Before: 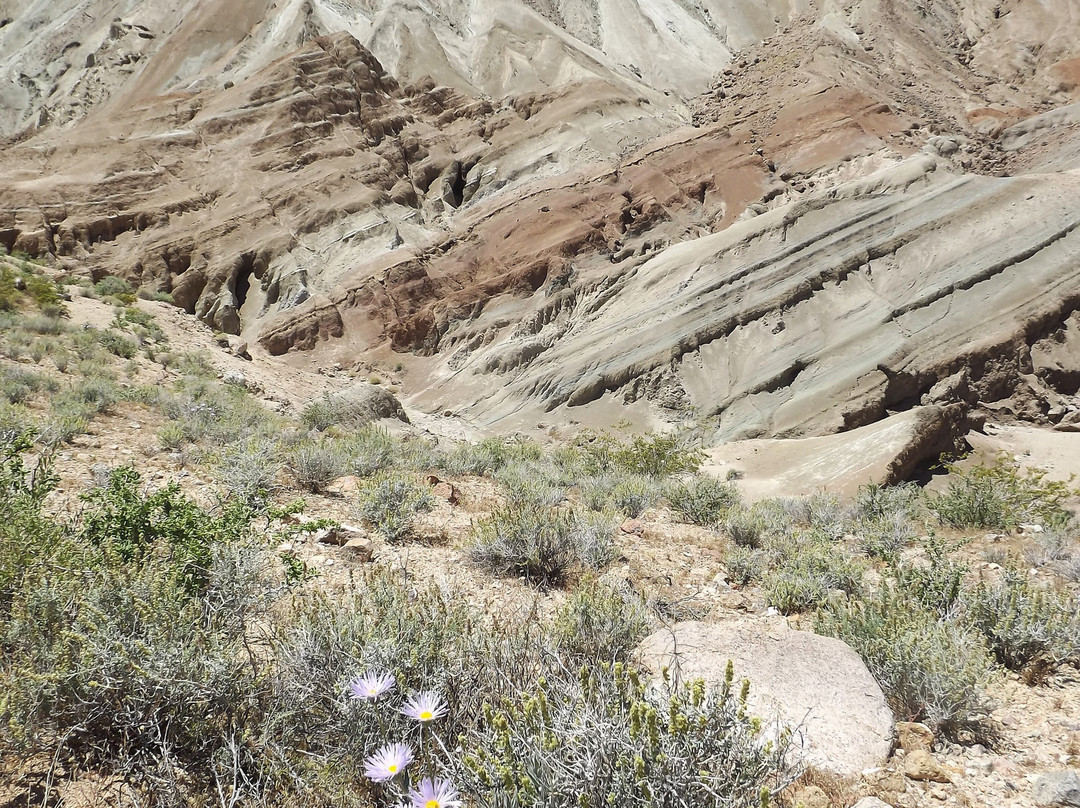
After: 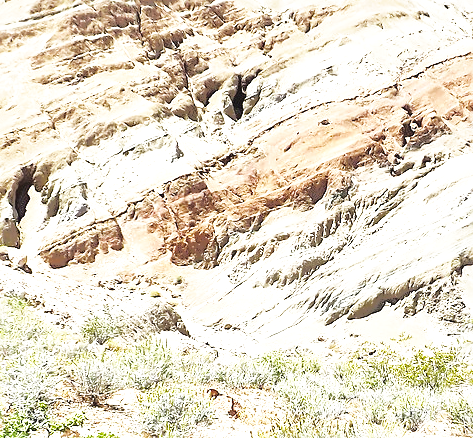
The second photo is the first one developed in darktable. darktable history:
exposure: black level correction 0, exposure 0.7 EV, compensate highlight preservation false
base curve: curves: ch0 [(0, 0) (0.007, 0.004) (0.027, 0.03) (0.046, 0.07) (0.207, 0.54) (0.442, 0.872) (0.673, 0.972) (1, 1)], preserve colors none
local contrast: mode bilateral grid, contrast 21, coarseness 50, detail 144%, midtone range 0.2
shadows and highlights: shadows 39.95, highlights -59.92
color calibration: illuminant same as pipeline (D50), adaptation XYZ, x 0.346, y 0.358, temperature 5011.31 K
crop: left 20.382%, top 10.816%, right 35.814%, bottom 34.857%
sharpen: on, module defaults
tone curve: curves: ch0 [(0, 0.026) (0.146, 0.158) (0.272, 0.34) (0.453, 0.627) (0.687, 0.829) (1, 1)], color space Lab, independent channels, preserve colors none
